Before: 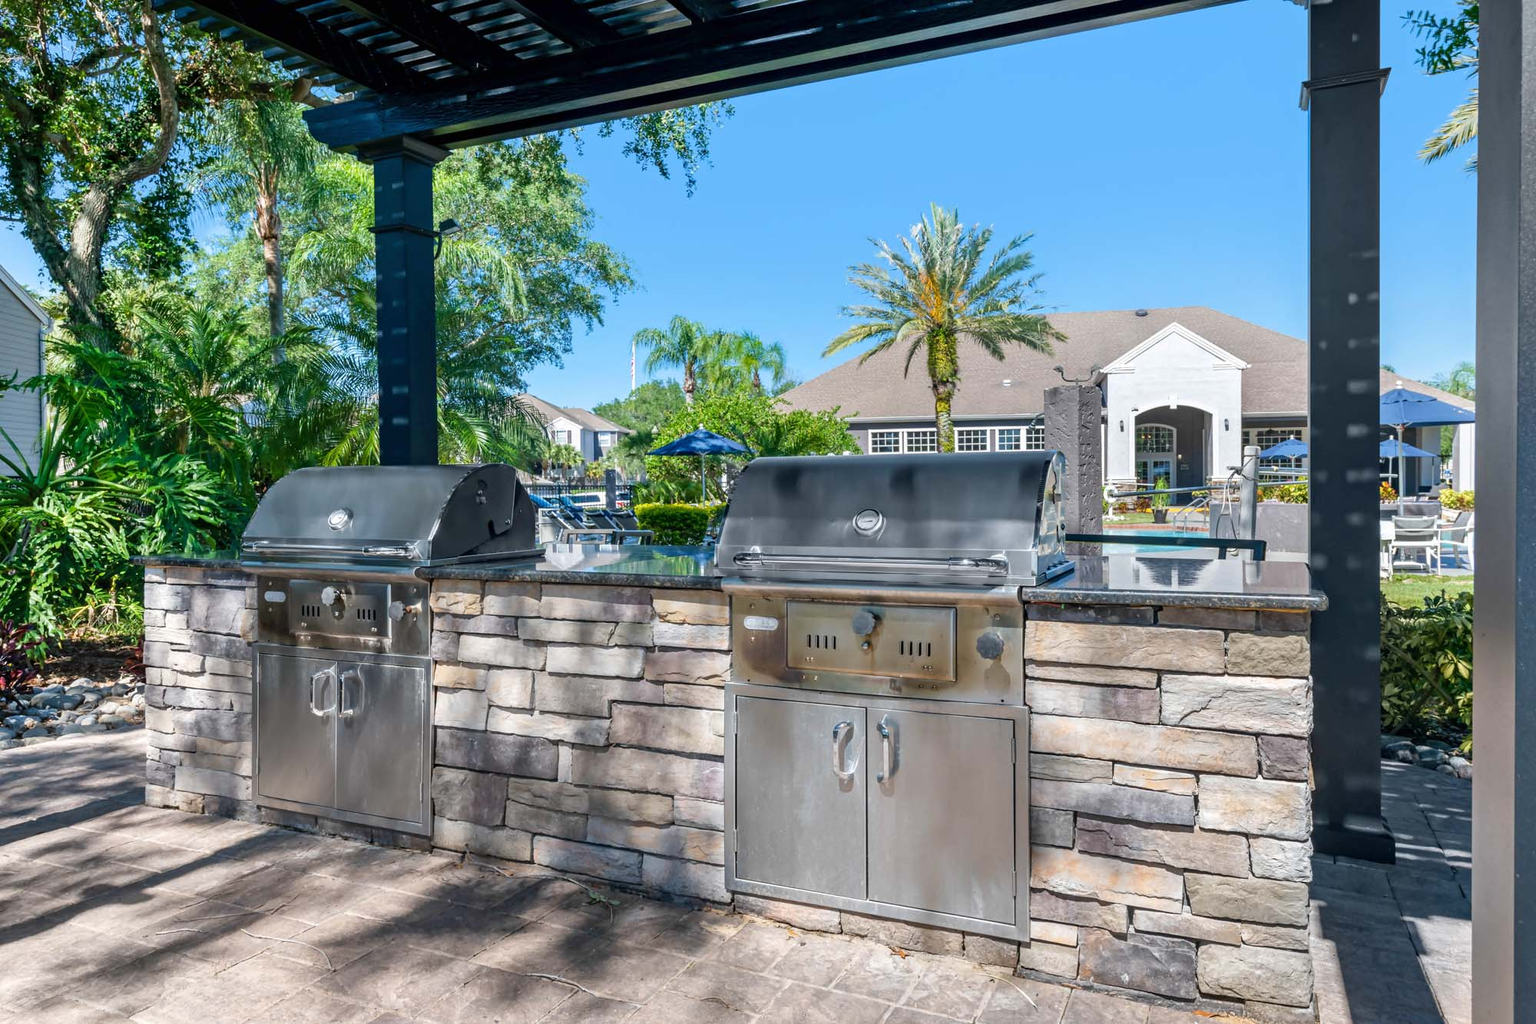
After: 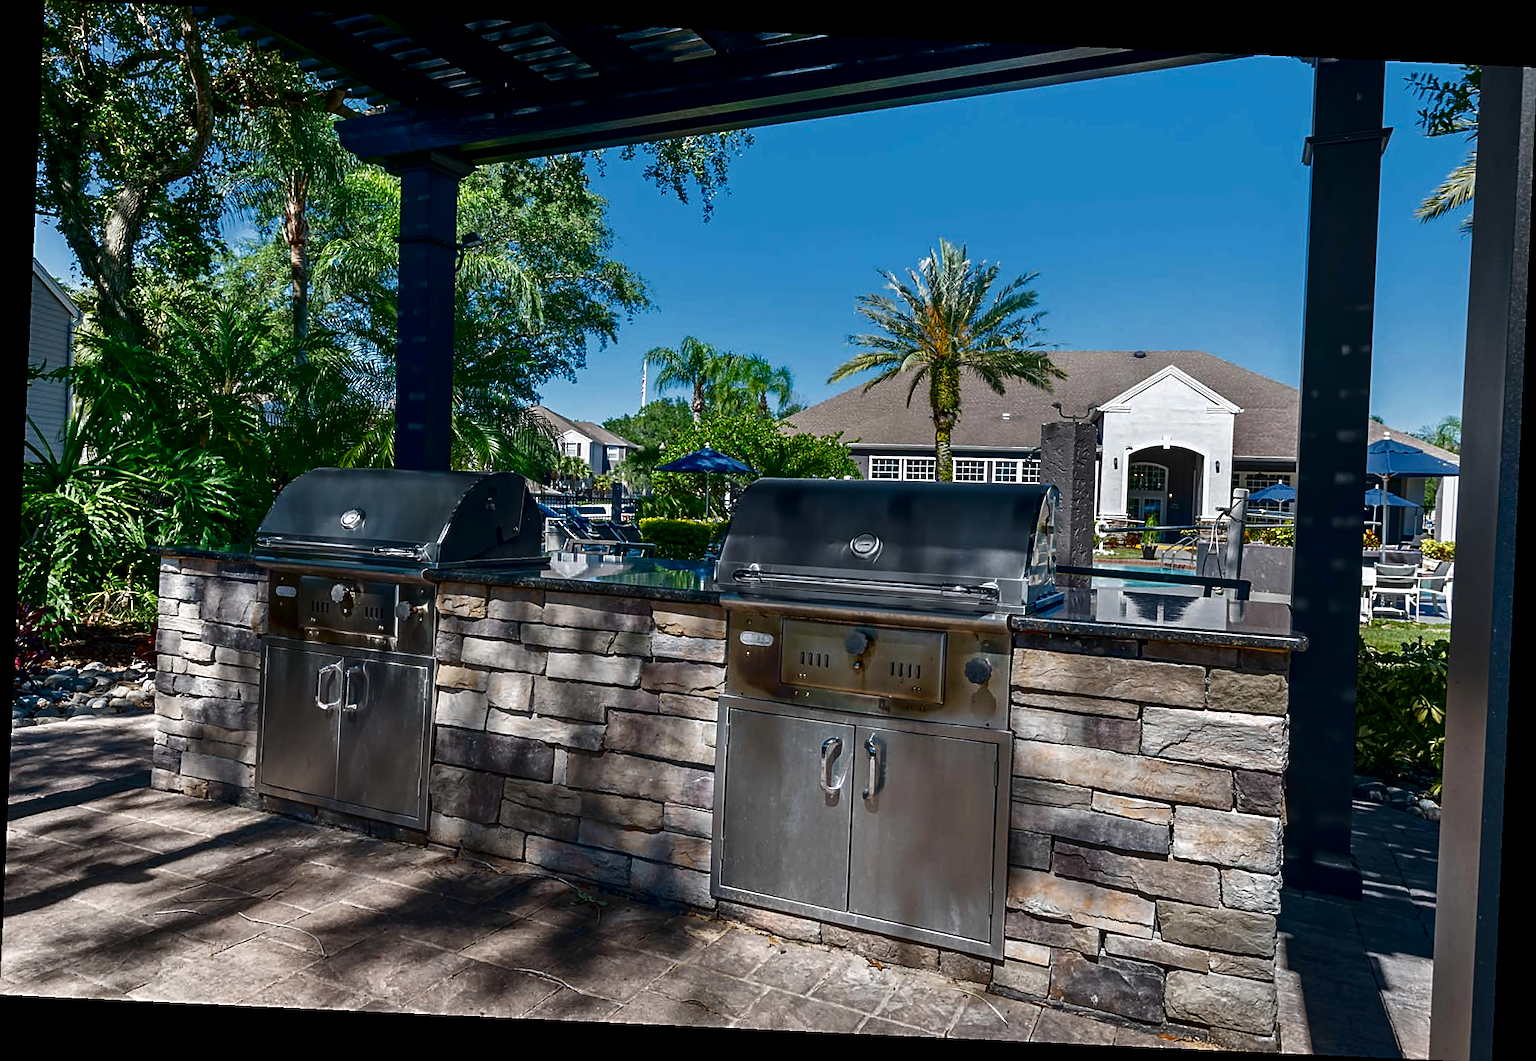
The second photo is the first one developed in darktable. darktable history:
crop and rotate: angle -2.62°
contrast brightness saturation: brightness -0.513
sharpen: on, module defaults
